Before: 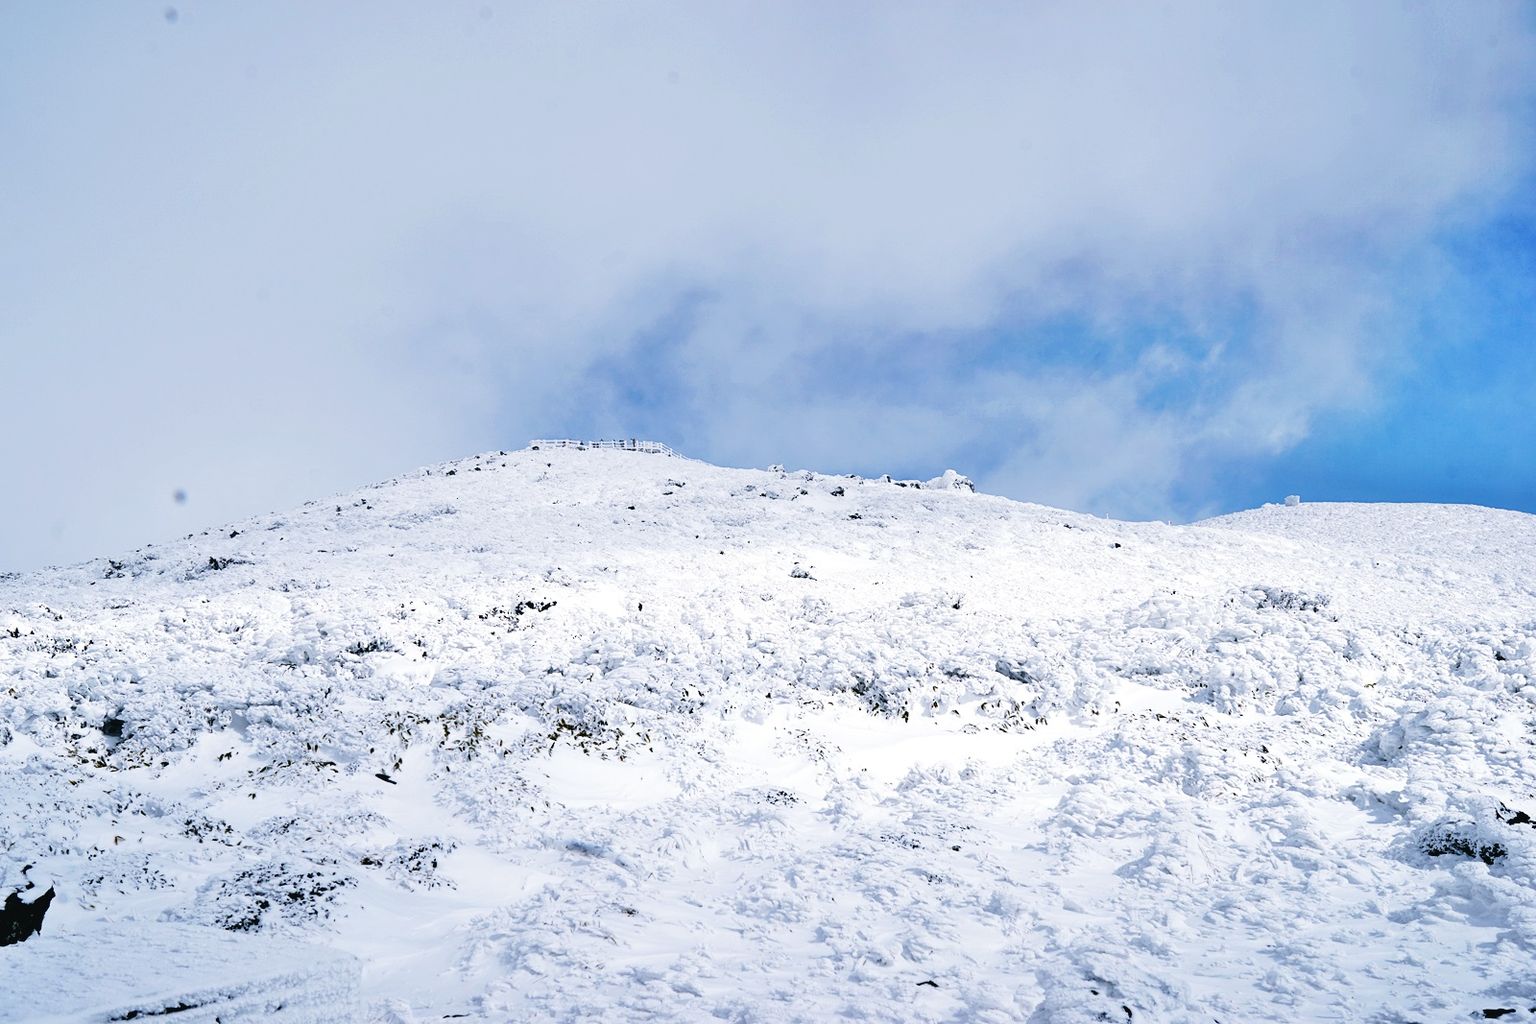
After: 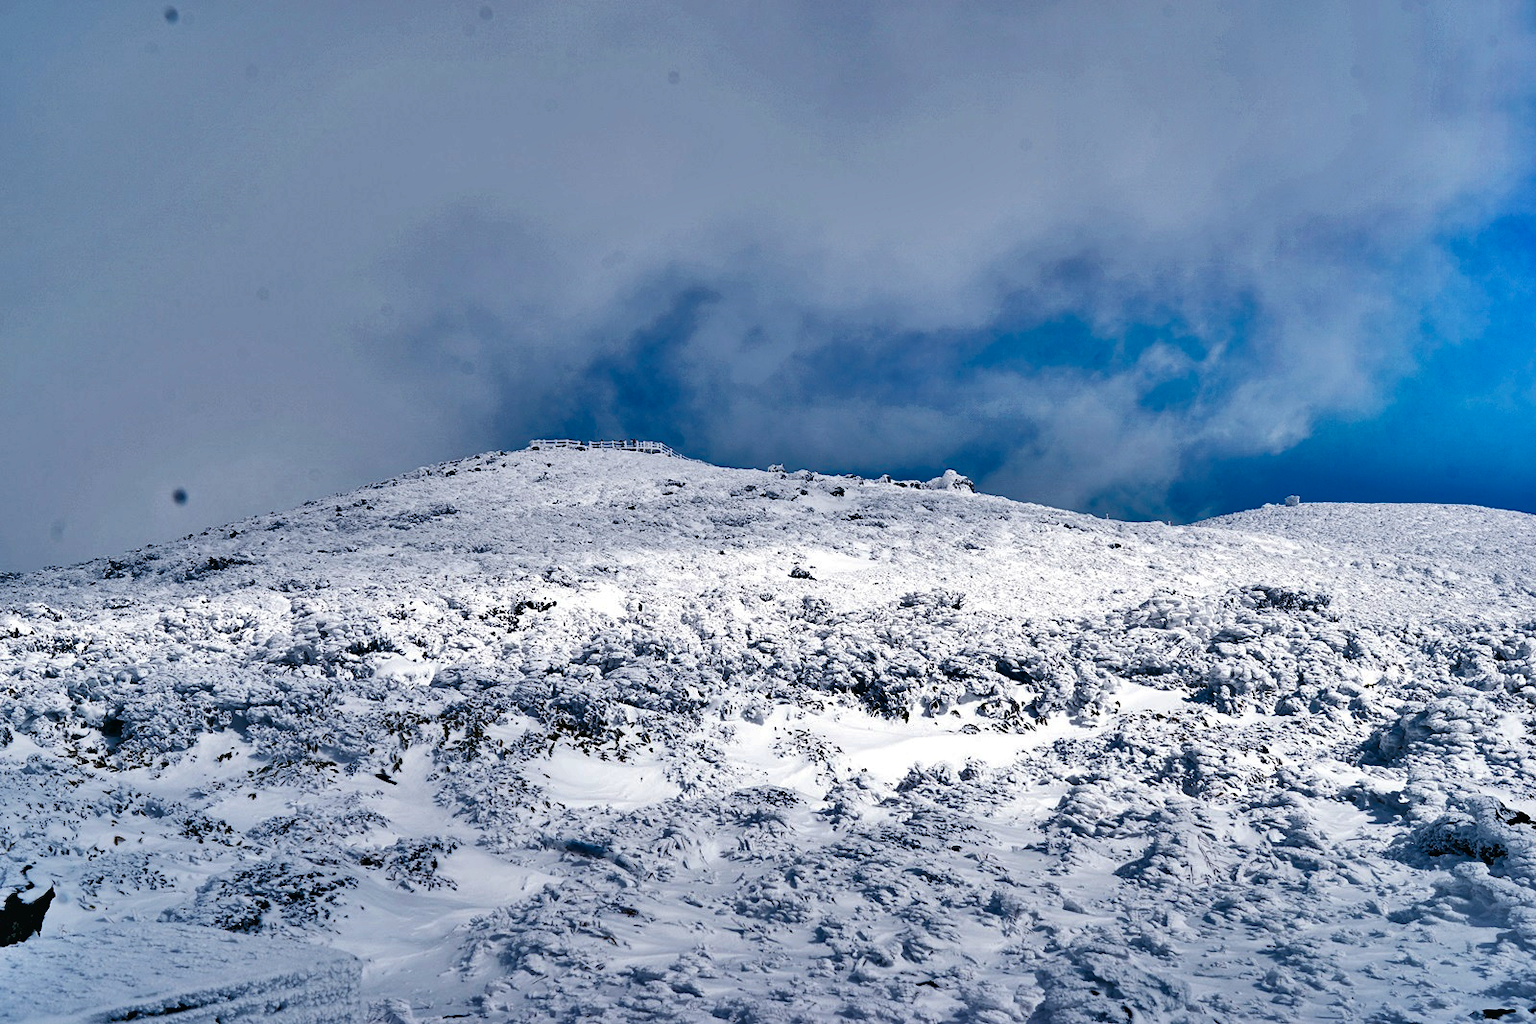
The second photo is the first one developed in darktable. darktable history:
color balance rgb: shadows lift › chroma 0.705%, shadows lift › hue 110.31°, perceptual saturation grading › global saturation 19.443%
shadows and highlights: shadows 20.84, highlights -81.08, soften with gaussian
